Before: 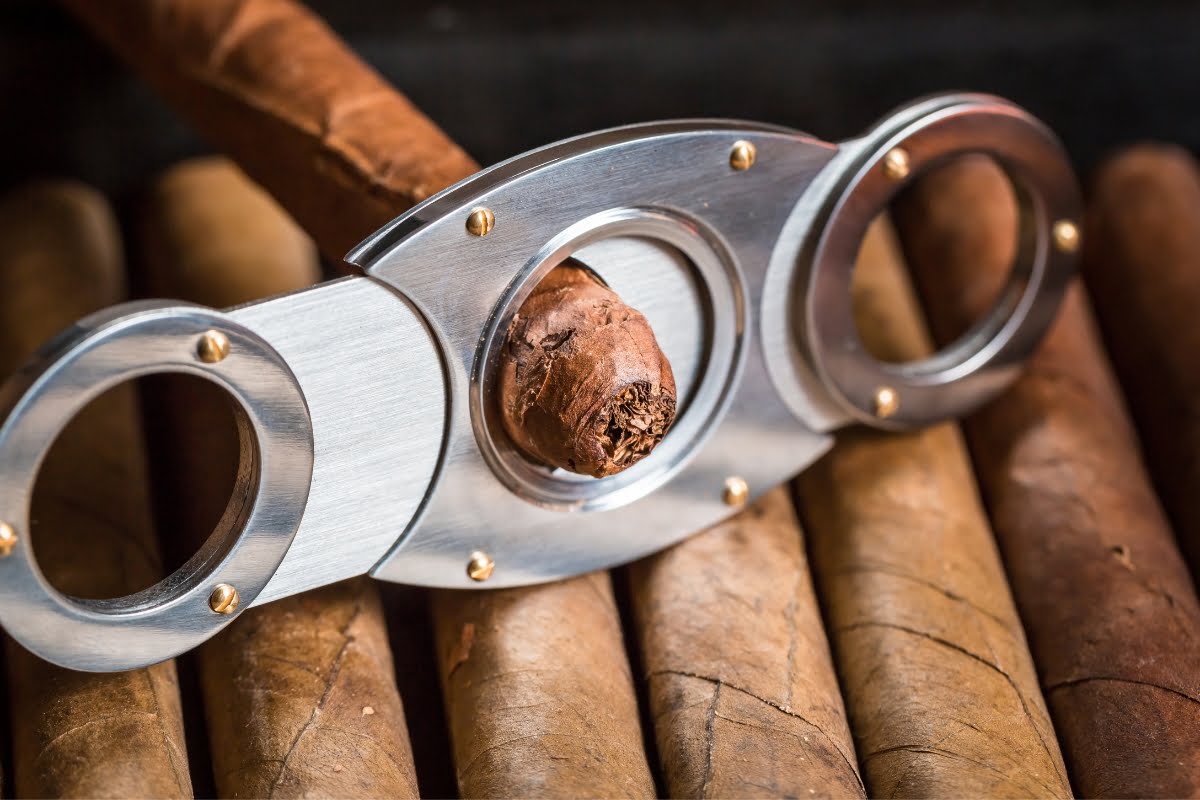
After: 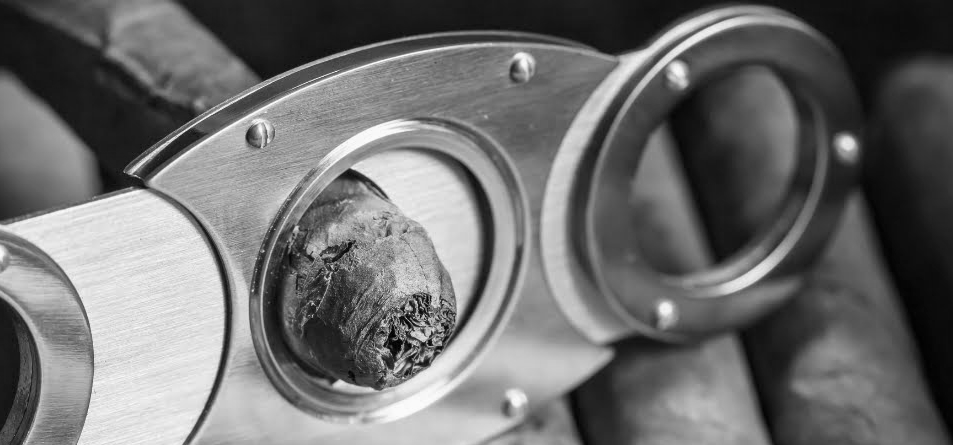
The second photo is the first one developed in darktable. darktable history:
color balance rgb: linear chroma grading › global chroma 15%, perceptual saturation grading › global saturation 30%
monochrome: a -6.99, b 35.61, size 1.4
crop: left 18.38%, top 11.092%, right 2.134%, bottom 33.217%
